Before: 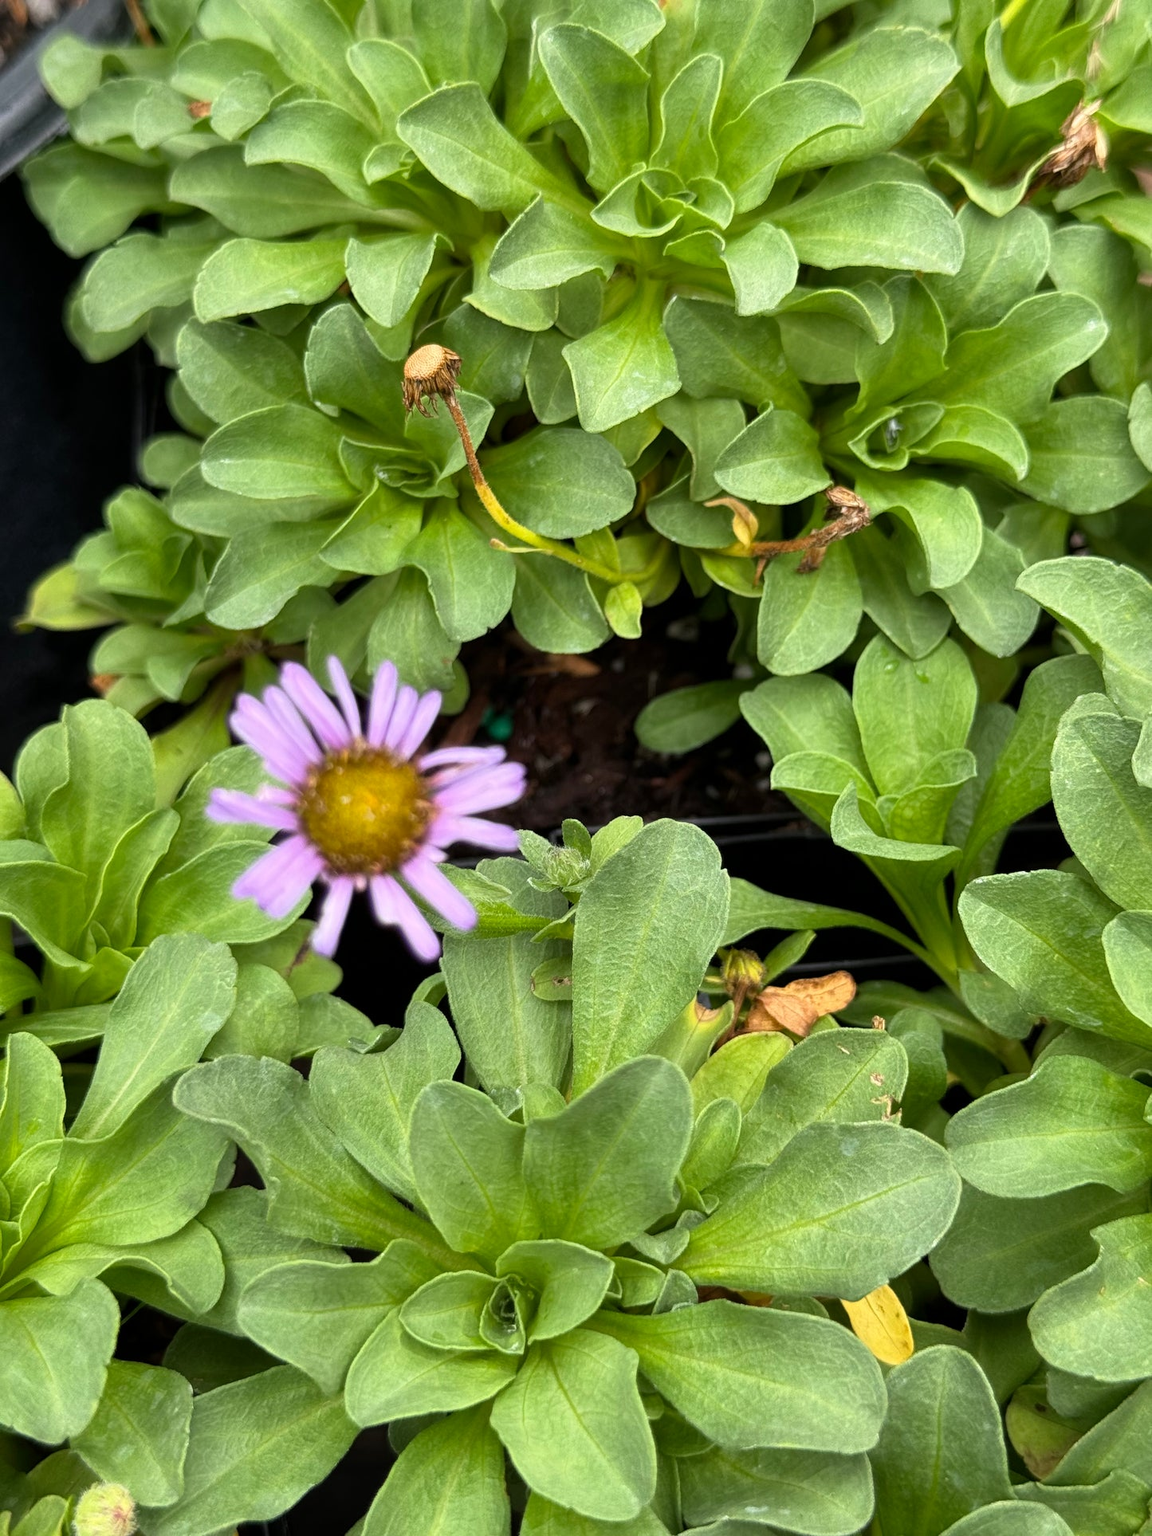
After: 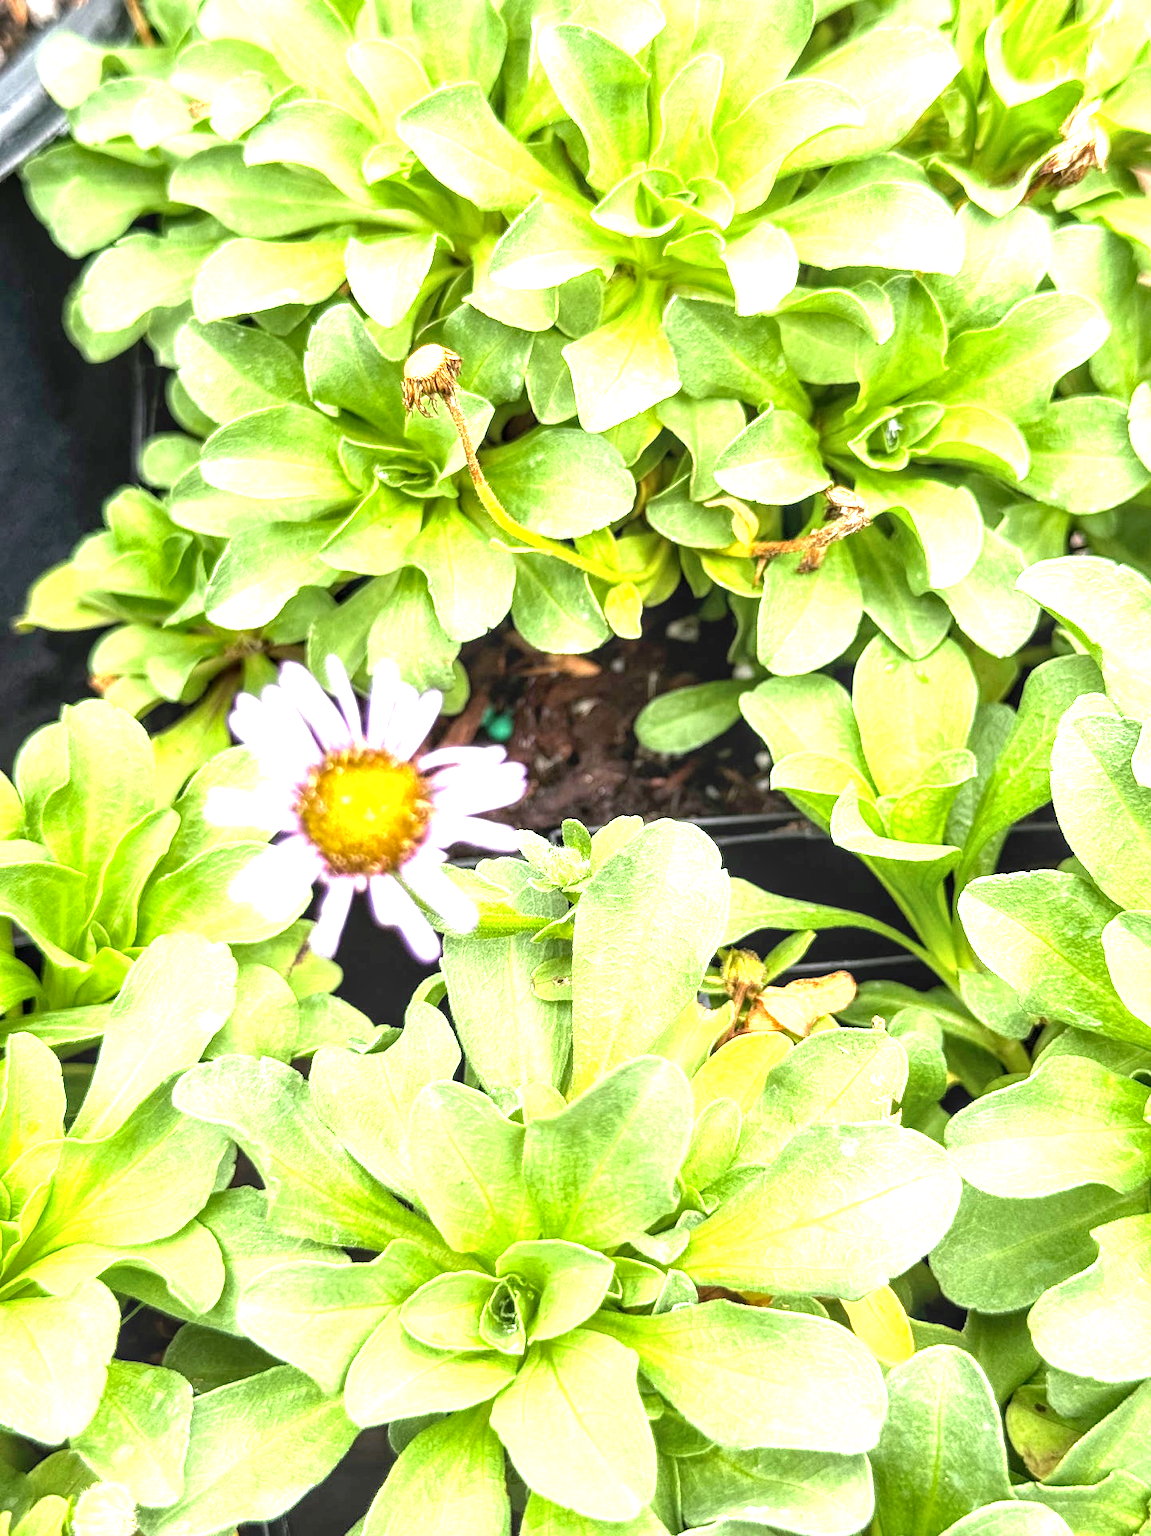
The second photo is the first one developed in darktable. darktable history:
exposure: exposure 2.04 EV, compensate highlight preservation false
local contrast: detail 130%
